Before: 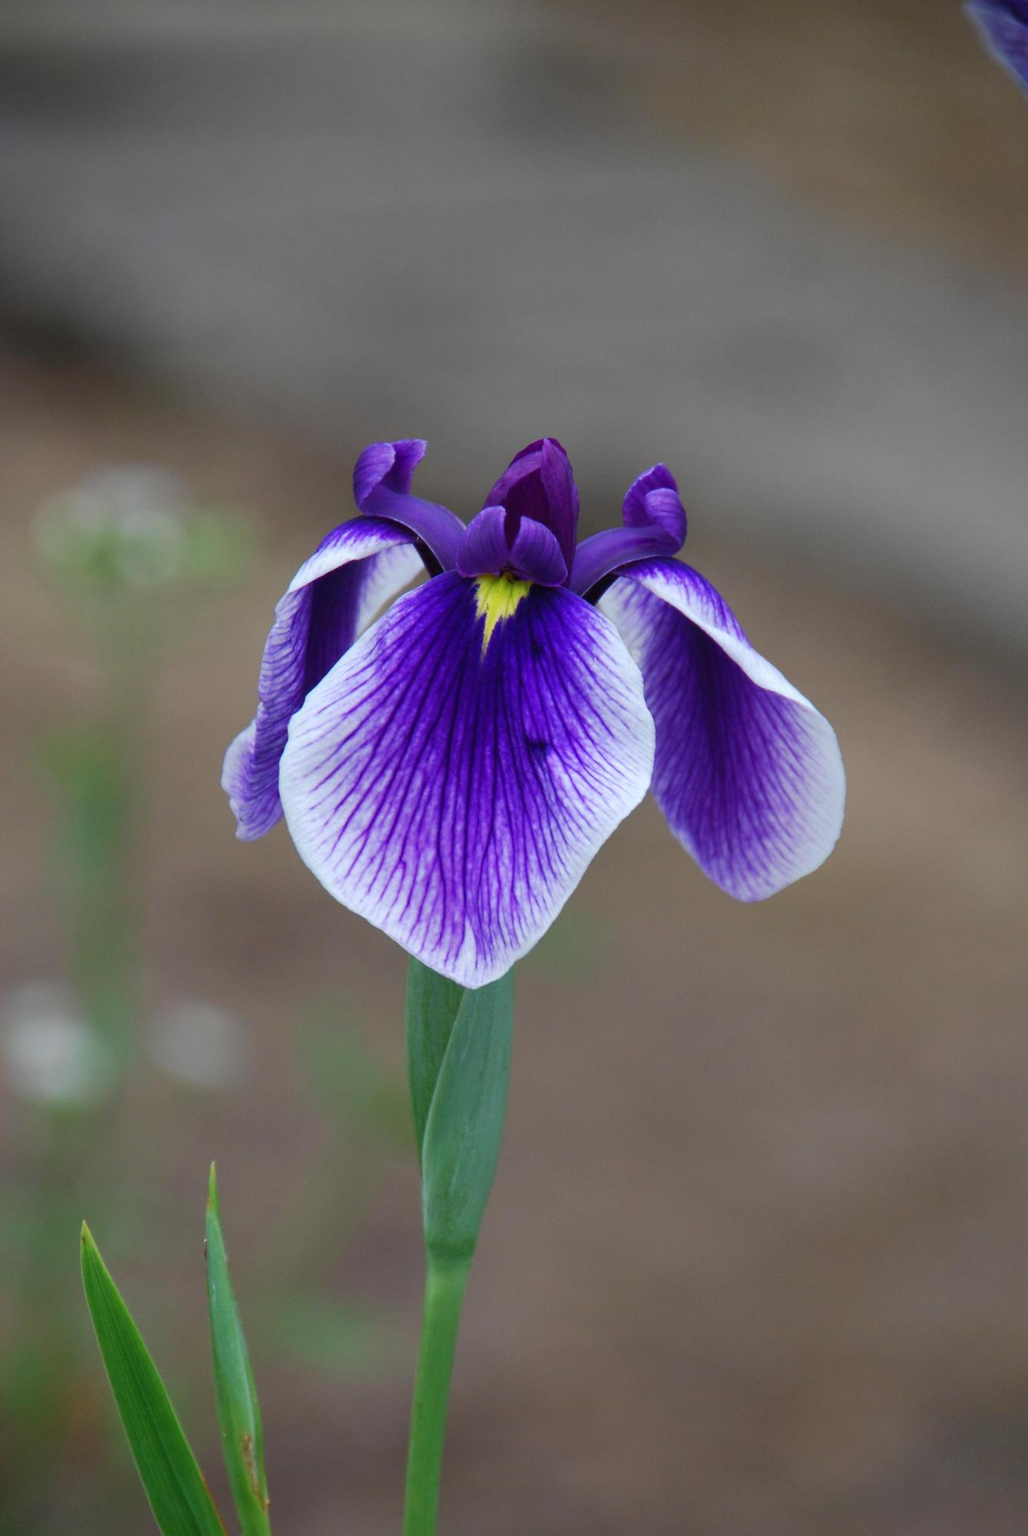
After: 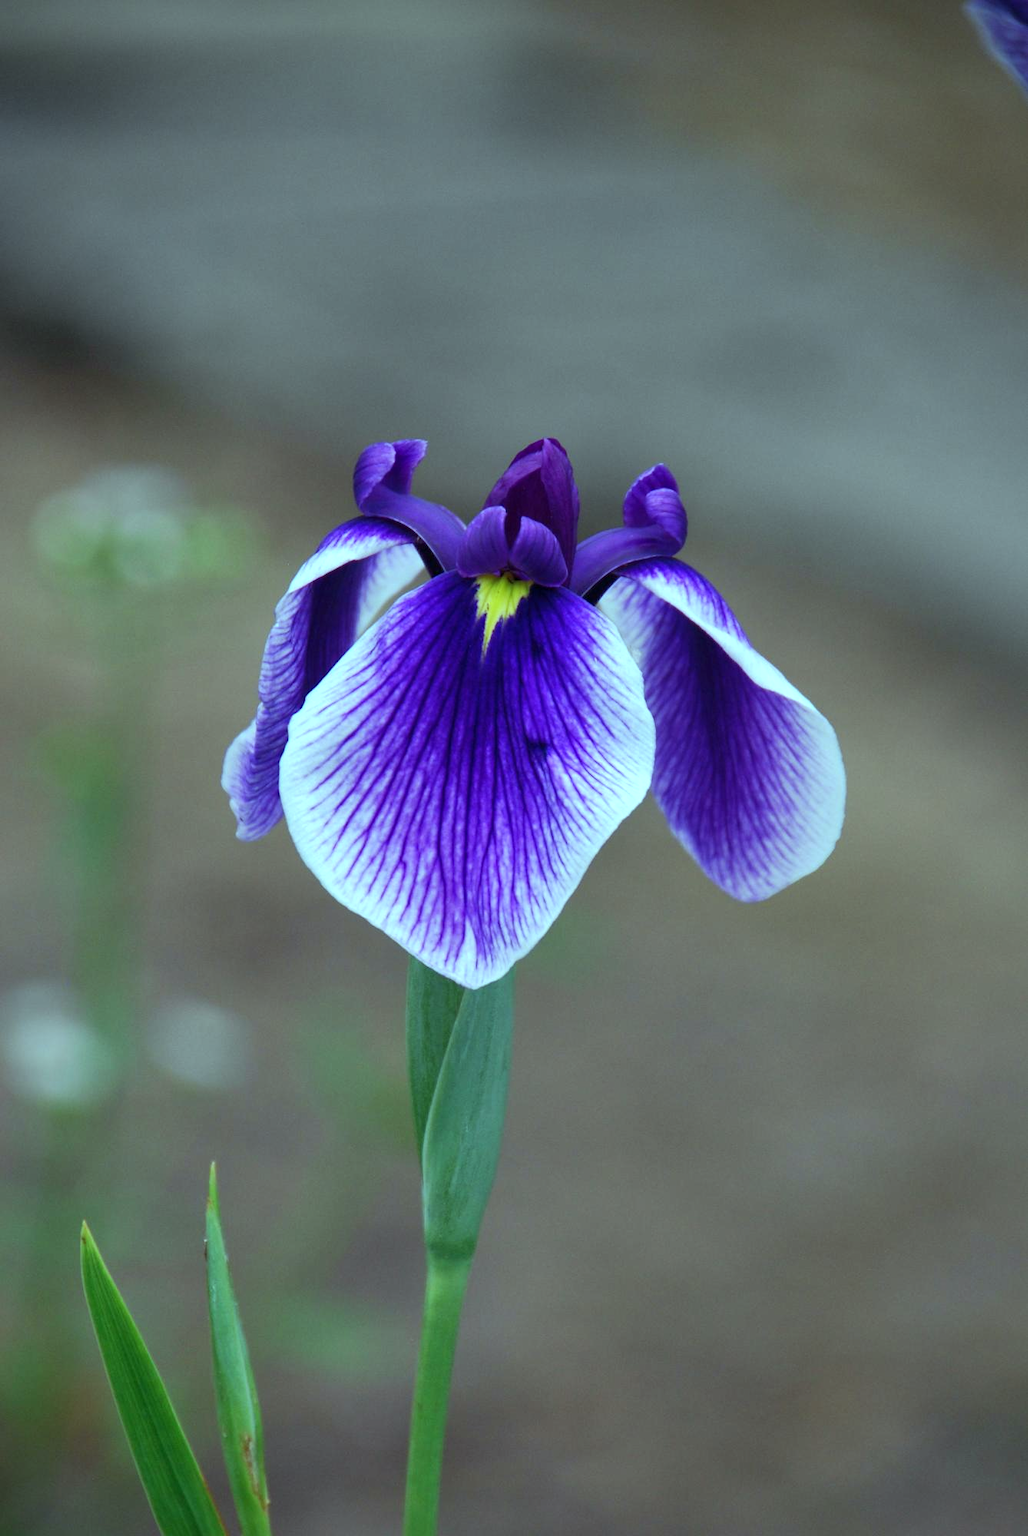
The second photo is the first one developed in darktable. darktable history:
local contrast: mode bilateral grid, contrast 20, coarseness 50, detail 120%, midtone range 0.2
color balance: mode lift, gamma, gain (sRGB), lift [0.997, 0.979, 1.021, 1.011], gamma [1, 1.084, 0.916, 0.998], gain [1, 0.87, 1.13, 1.101], contrast 4.55%, contrast fulcrum 38.24%, output saturation 104.09%
